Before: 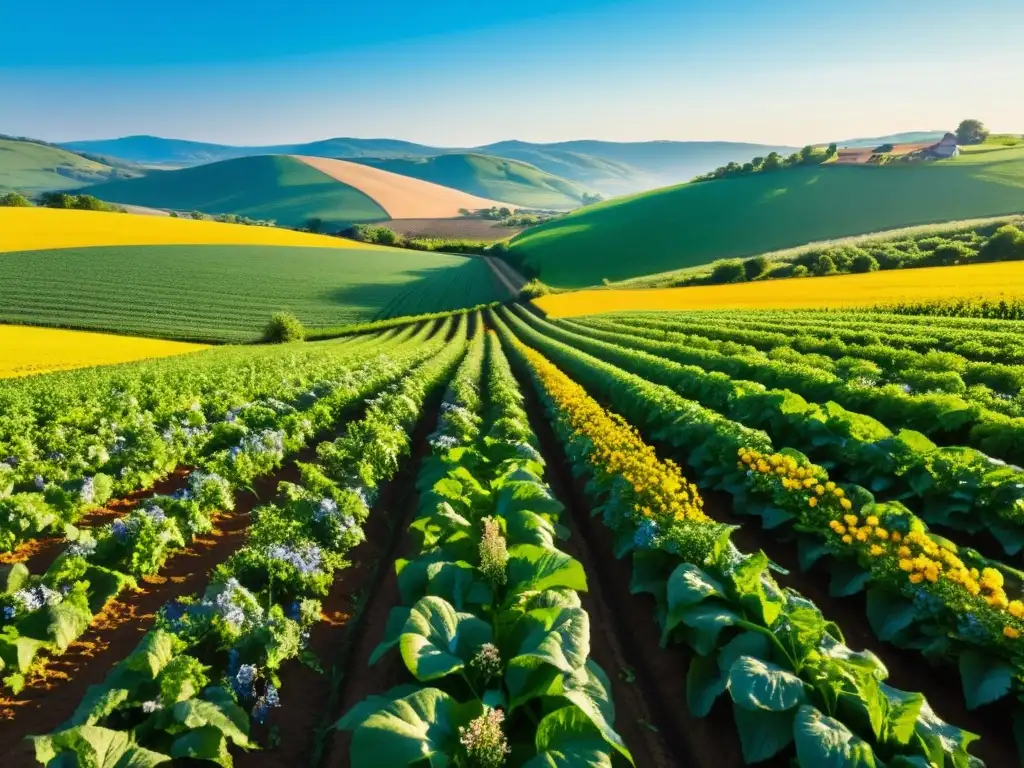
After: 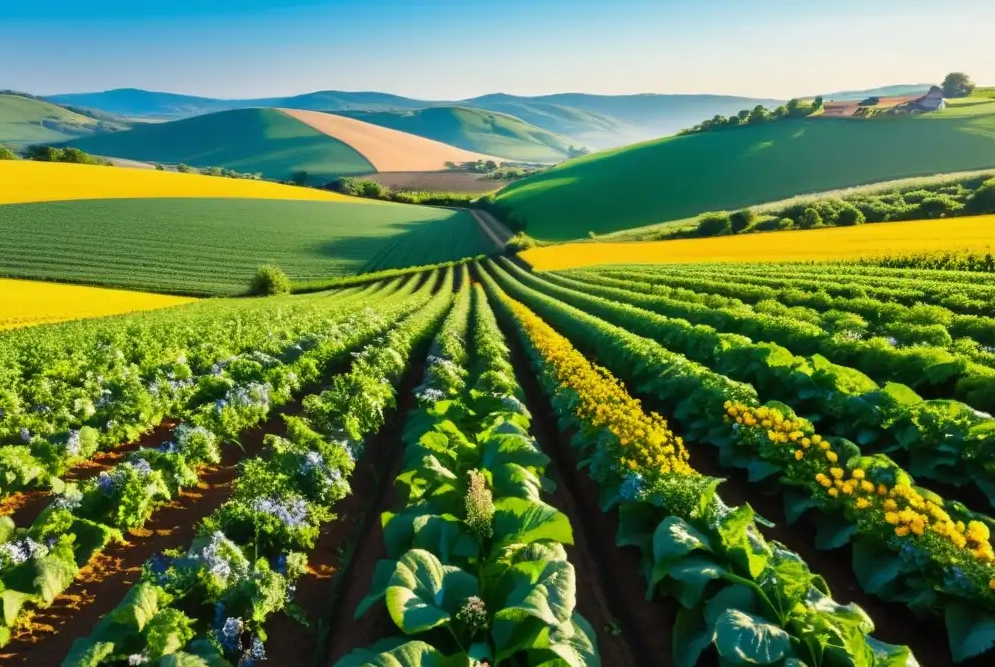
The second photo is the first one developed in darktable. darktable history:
crop: left 1.442%, top 6.158%, right 1.36%, bottom 6.877%
